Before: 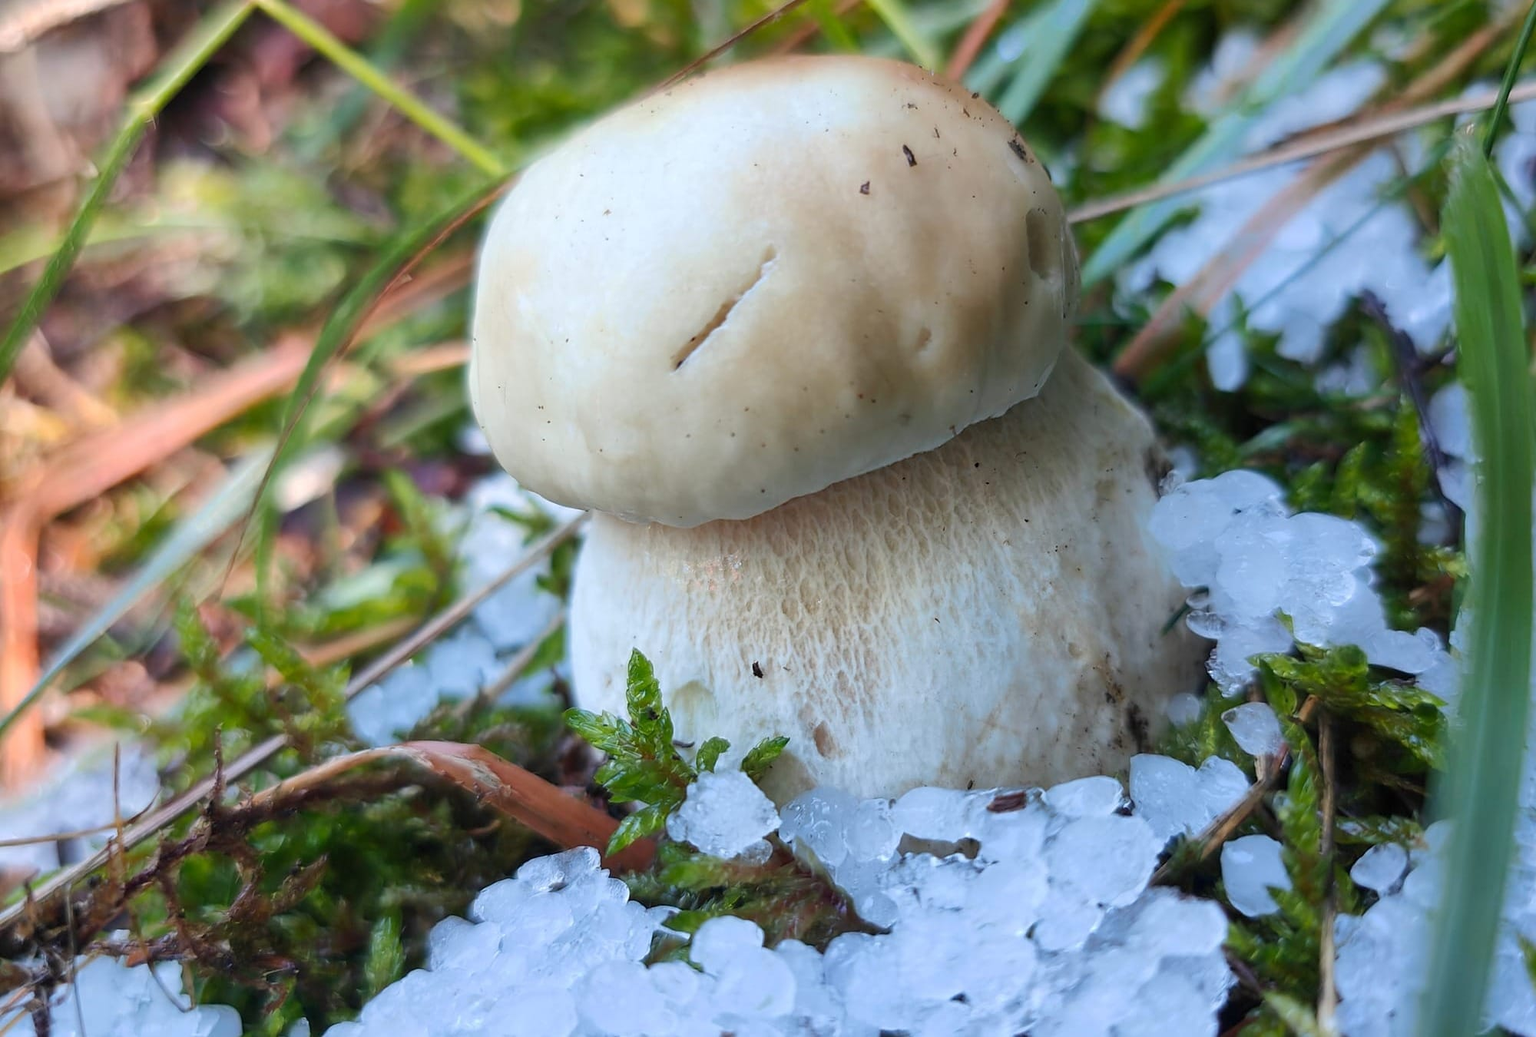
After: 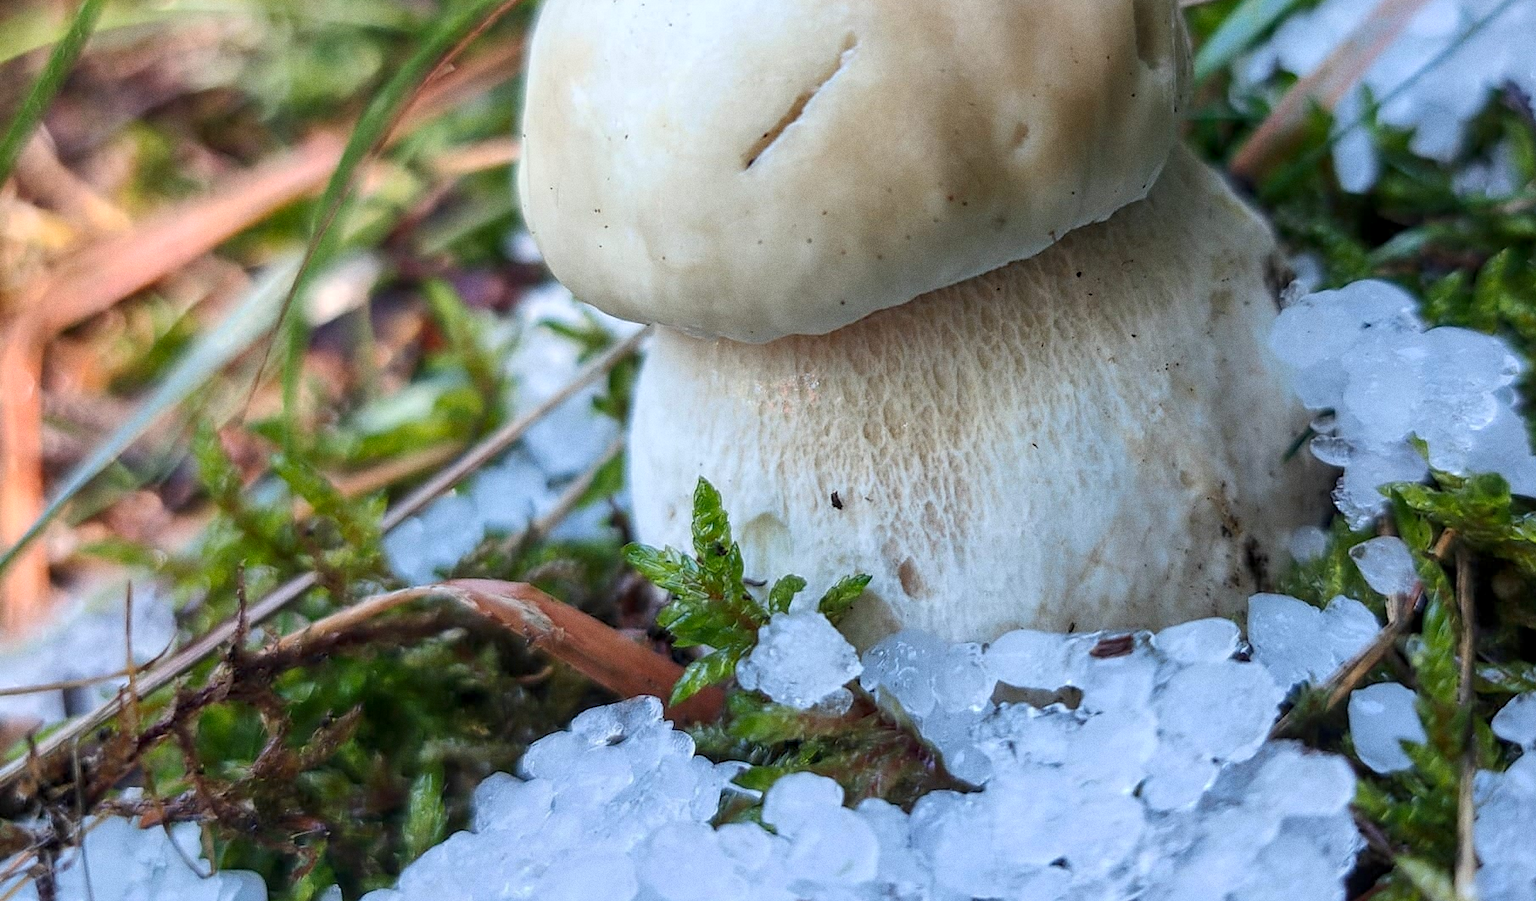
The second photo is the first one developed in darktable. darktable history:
crop: top 20.916%, right 9.437%, bottom 0.316%
local contrast: on, module defaults
grain: coarseness 0.09 ISO
